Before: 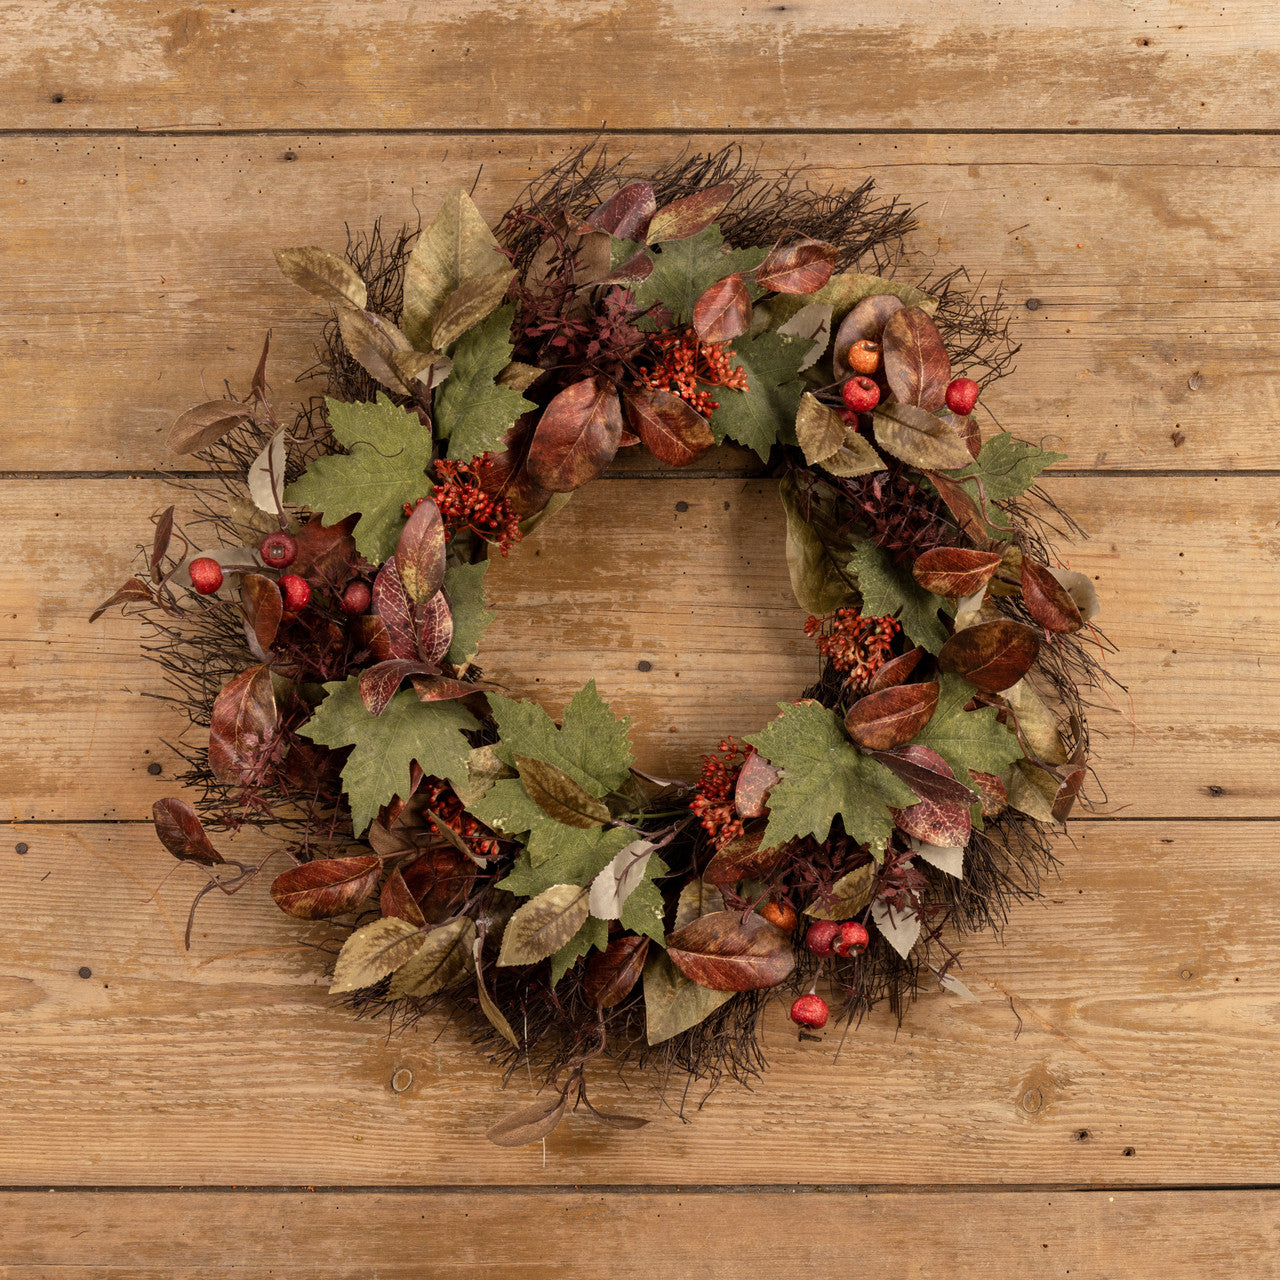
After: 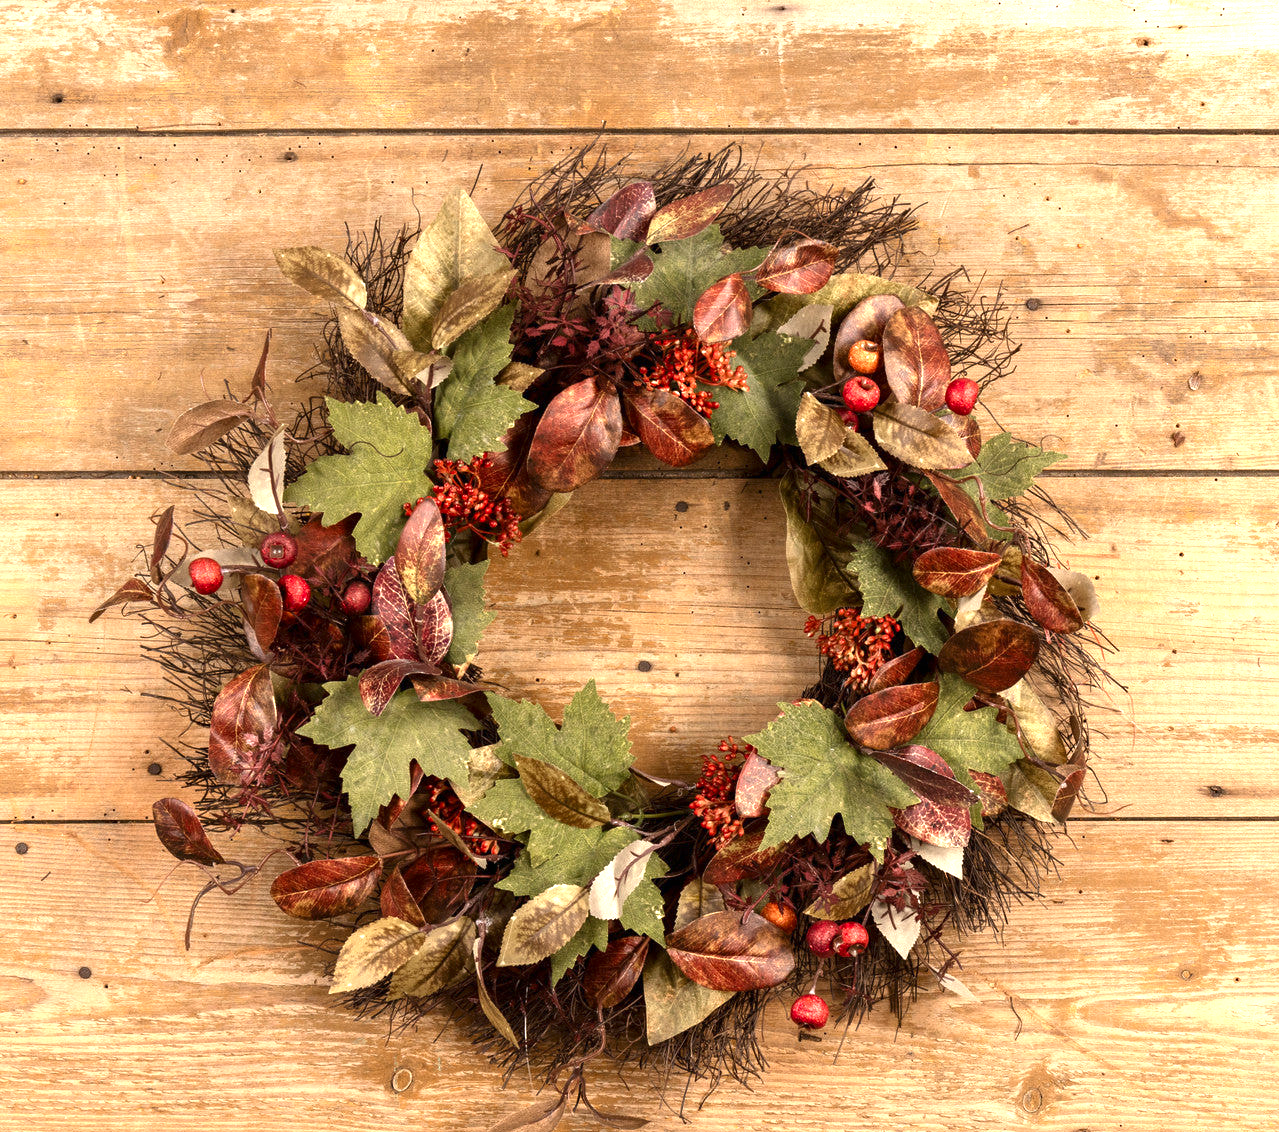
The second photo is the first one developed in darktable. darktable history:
exposure: black level correction 0, exposure 1.2 EV, compensate exposure bias true, compensate highlight preservation false
crop and rotate: top 0%, bottom 11.49%
contrast brightness saturation: brightness -0.09
